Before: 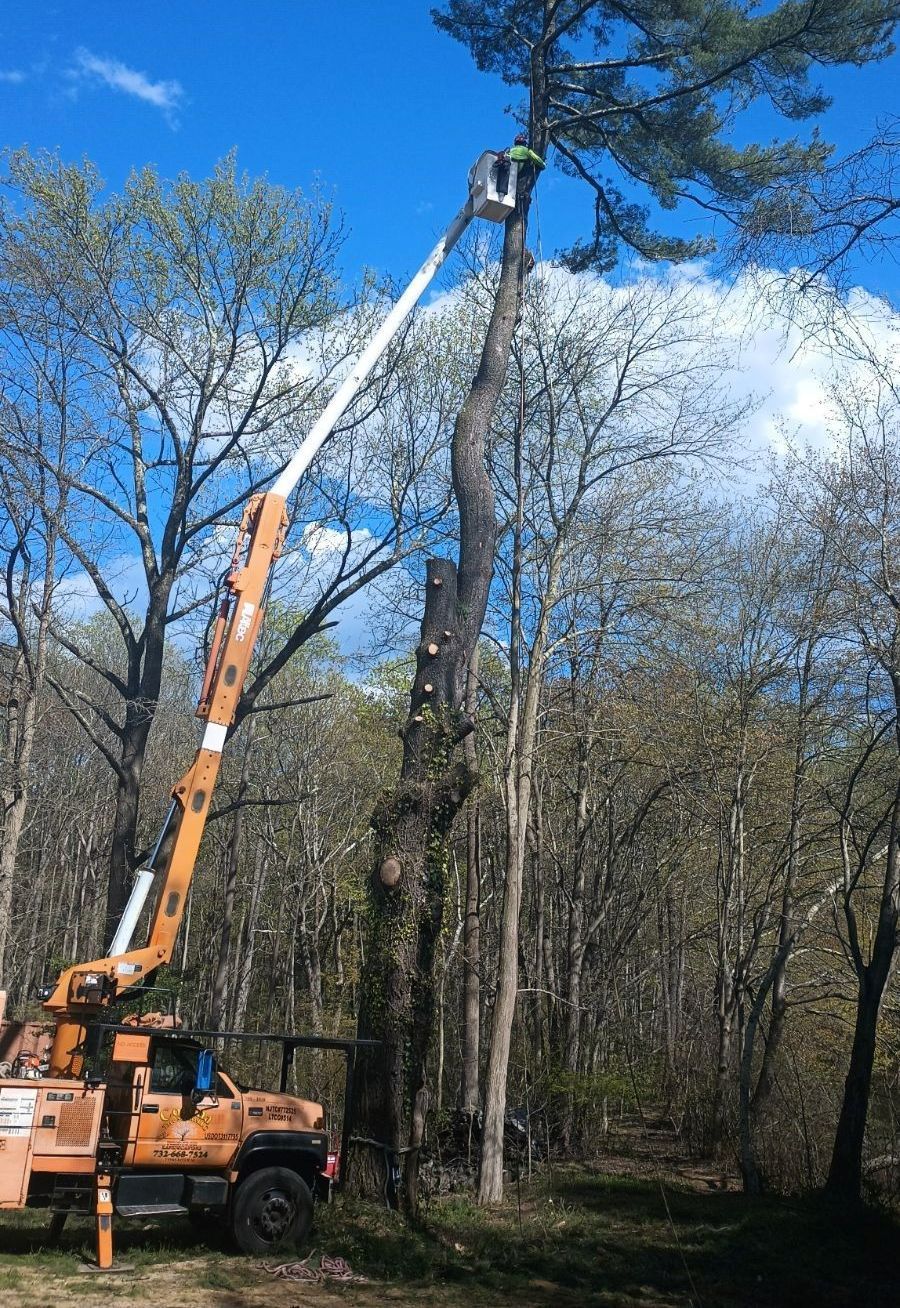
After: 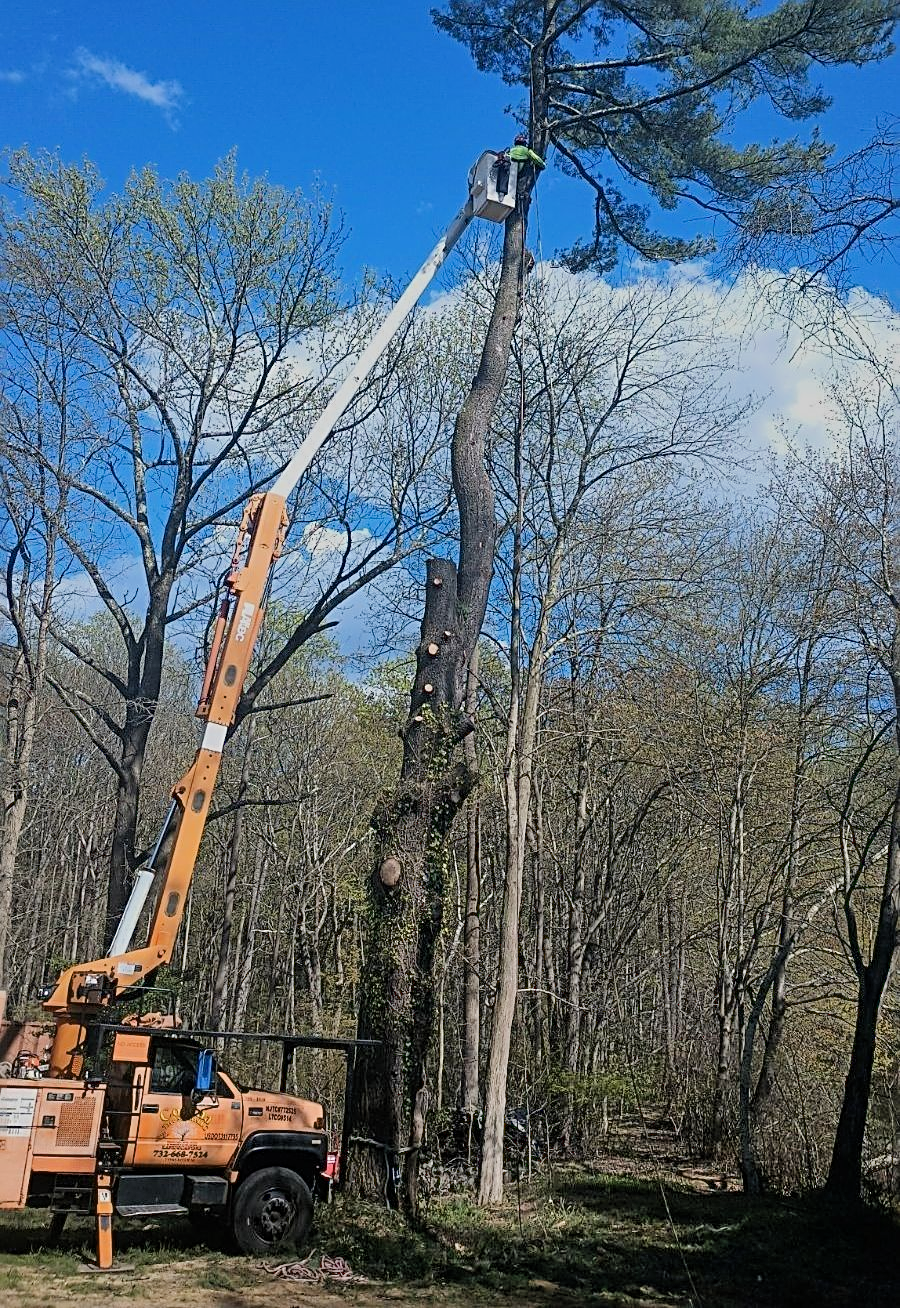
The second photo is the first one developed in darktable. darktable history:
sharpen: radius 2.55, amount 0.641
filmic rgb: middle gray luminance 18.34%, black relative exposure -10.49 EV, white relative exposure 3.42 EV, threshold 2.96 EV, target black luminance 0%, hardness 6.02, latitude 98.2%, contrast 0.842, shadows ↔ highlights balance 0.388%, preserve chrominance RGB euclidean norm, color science v5 (2021), contrast in shadows safe, contrast in highlights safe, enable highlight reconstruction true
shadows and highlights: soften with gaussian
